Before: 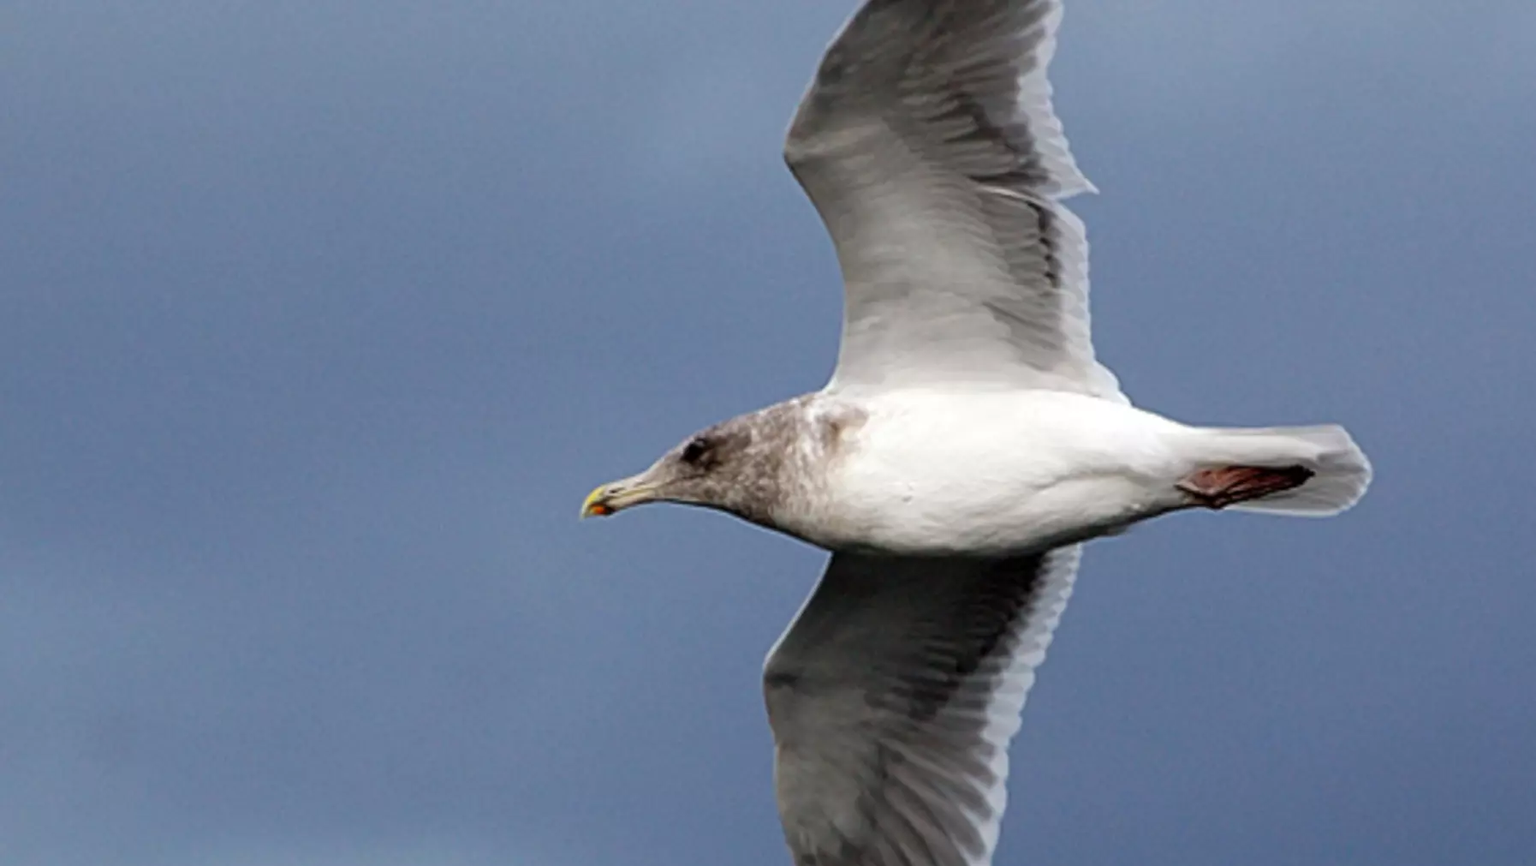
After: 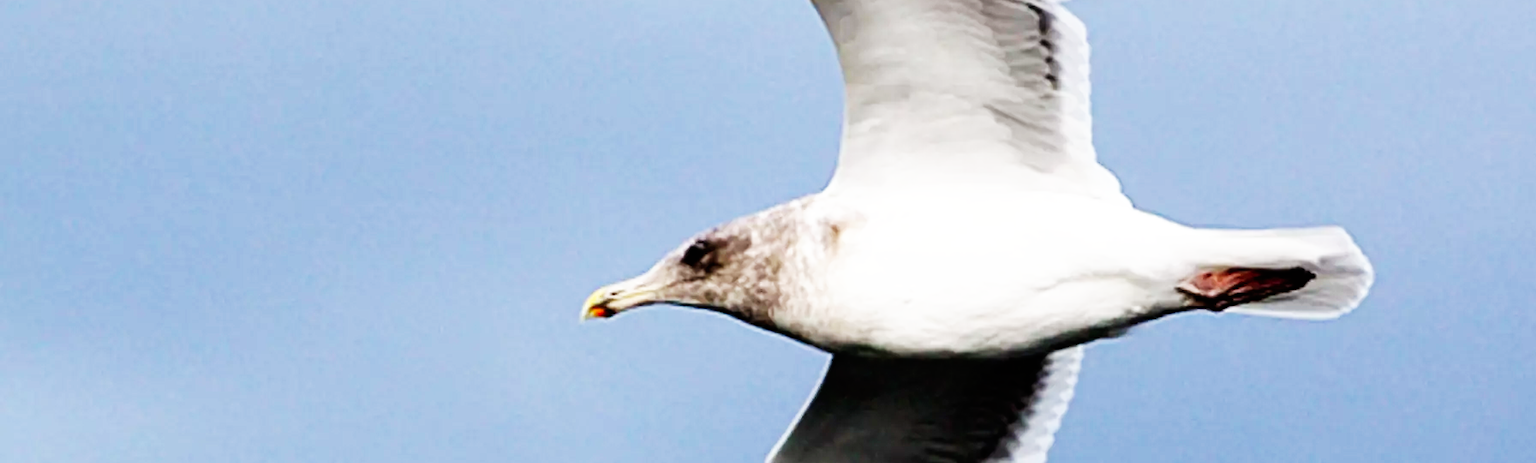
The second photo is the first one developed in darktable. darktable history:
crop and rotate: top 23.043%, bottom 23.437%
base curve: curves: ch0 [(0, 0) (0.007, 0.004) (0.027, 0.03) (0.046, 0.07) (0.207, 0.54) (0.442, 0.872) (0.673, 0.972) (1, 1)], preserve colors none
